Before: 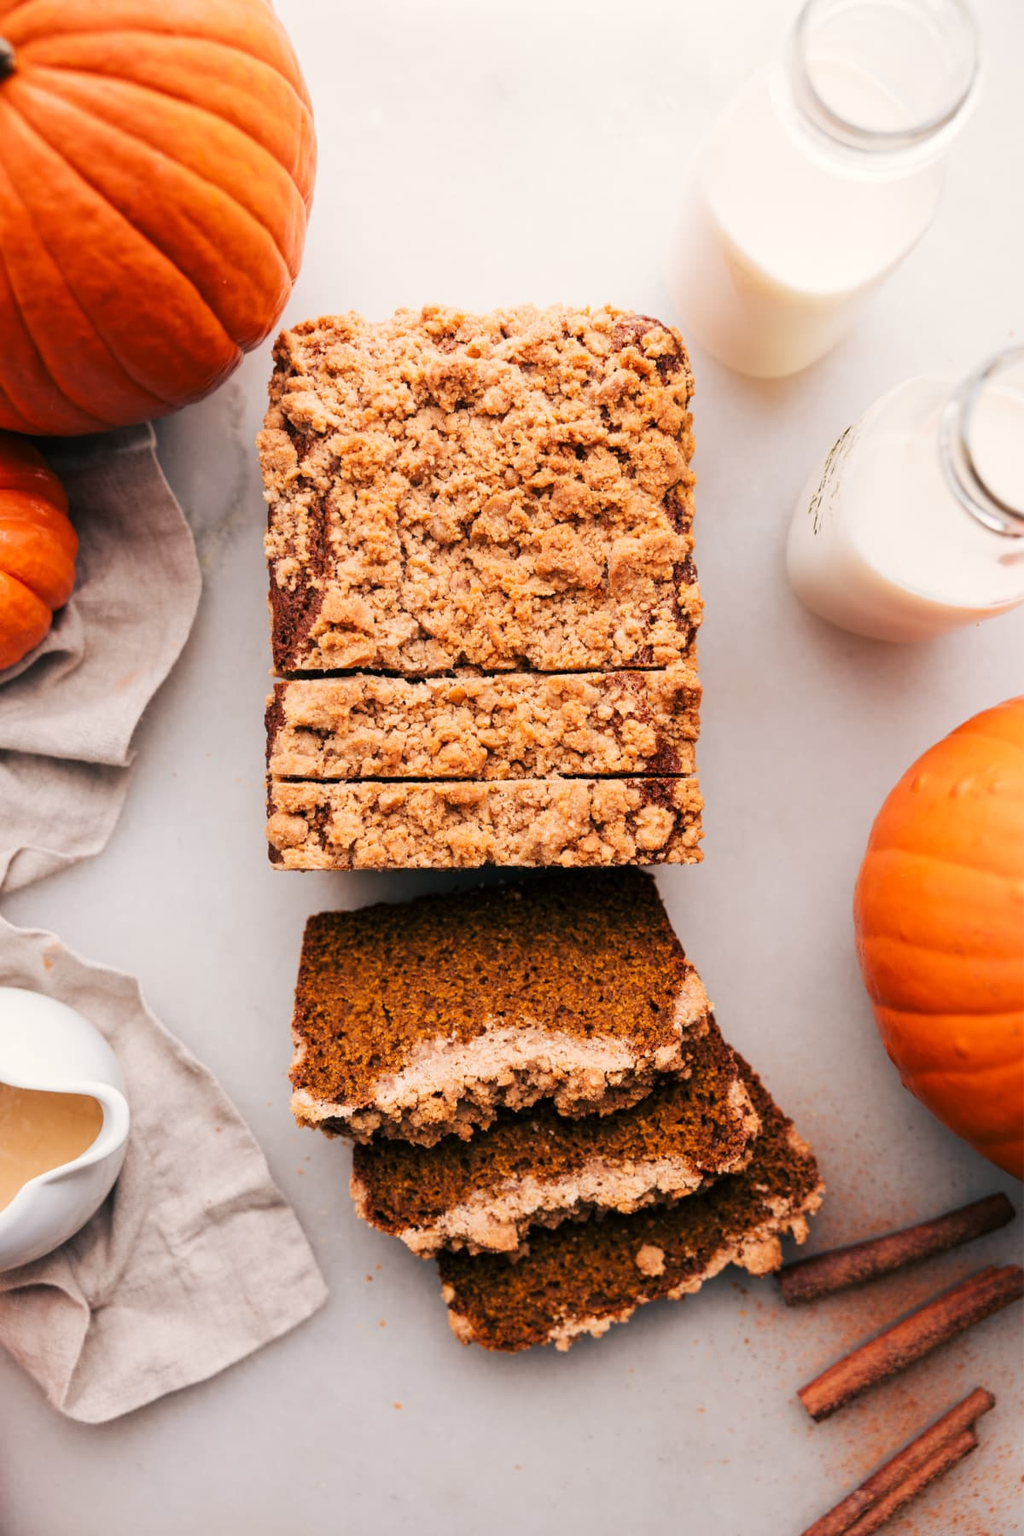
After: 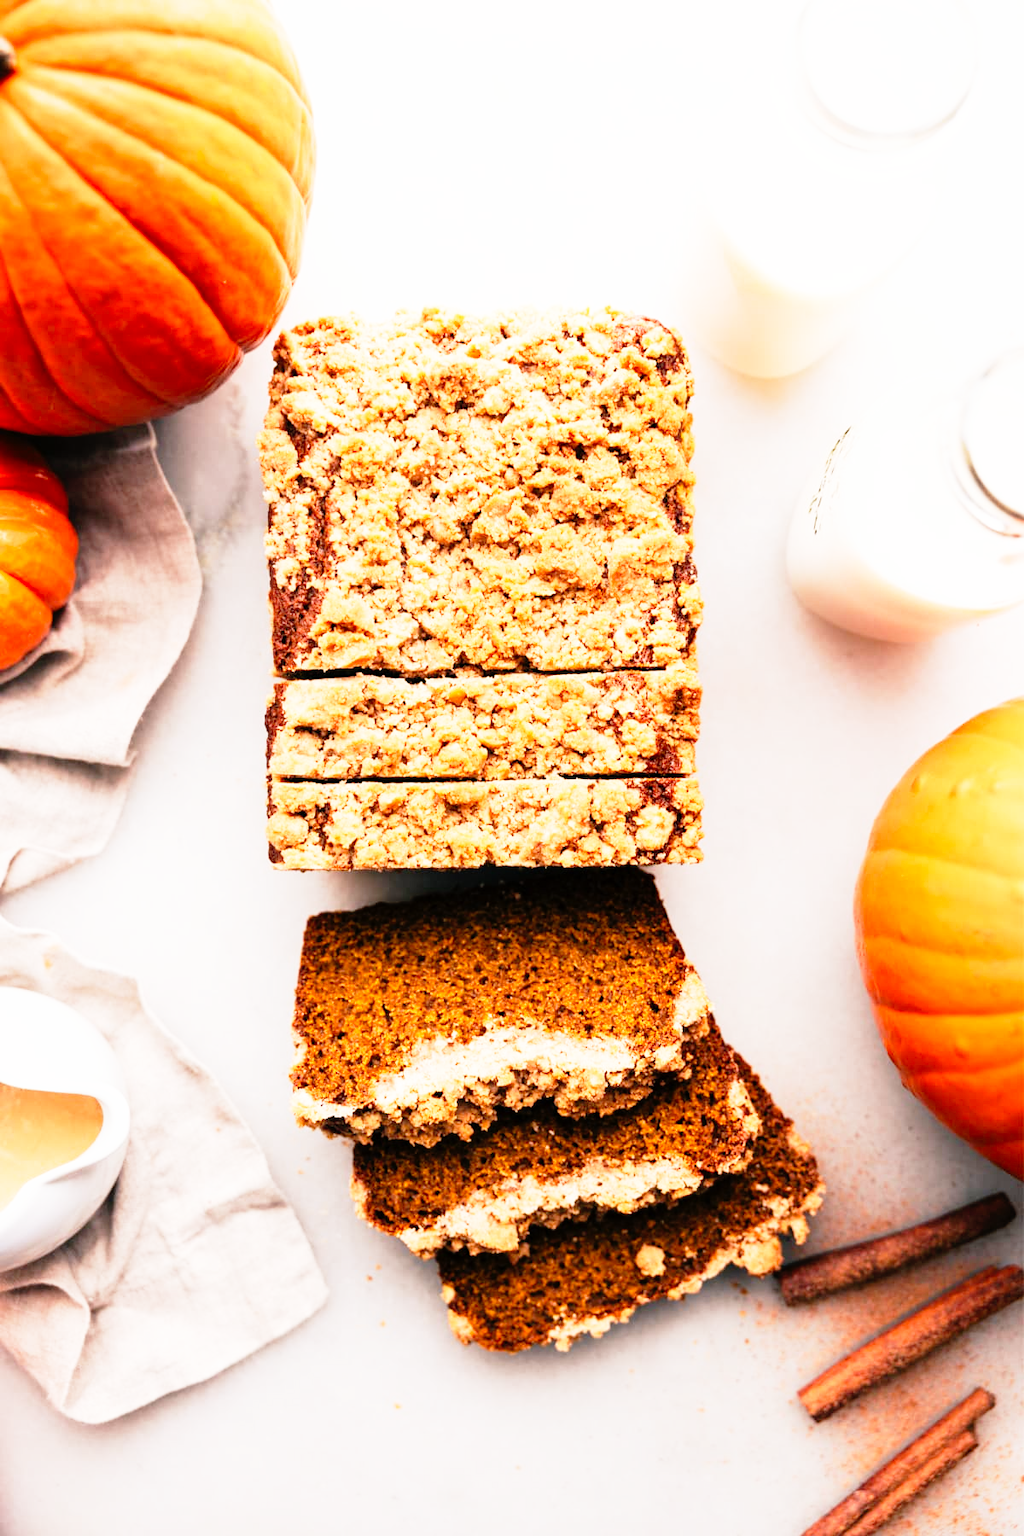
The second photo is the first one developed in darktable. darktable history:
sharpen: radius 2.934, amount 0.87, threshold 47.327
base curve: curves: ch0 [(0, 0) (0.012, 0.01) (0.073, 0.168) (0.31, 0.711) (0.645, 0.957) (1, 1)], preserve colors none
color zones: curves: ch0 [(0.25, 0.5) (0.463, 0.627) (0.484, 0.637) (0.75, 0.5)]
